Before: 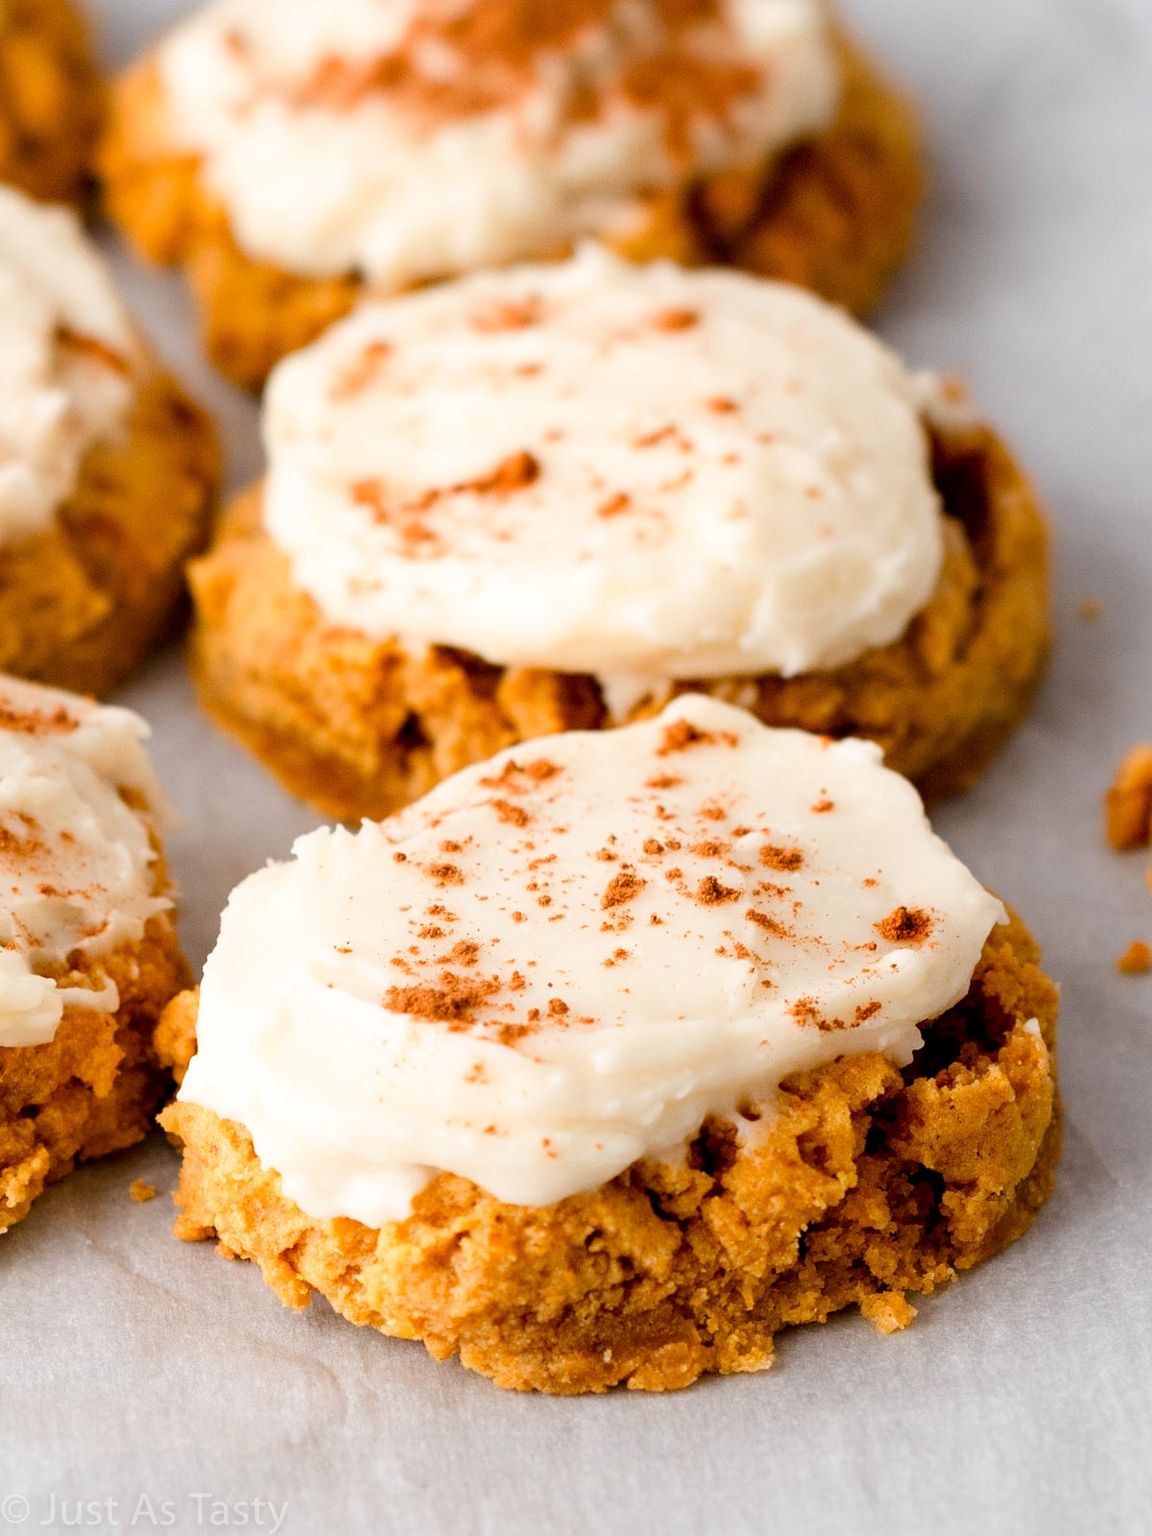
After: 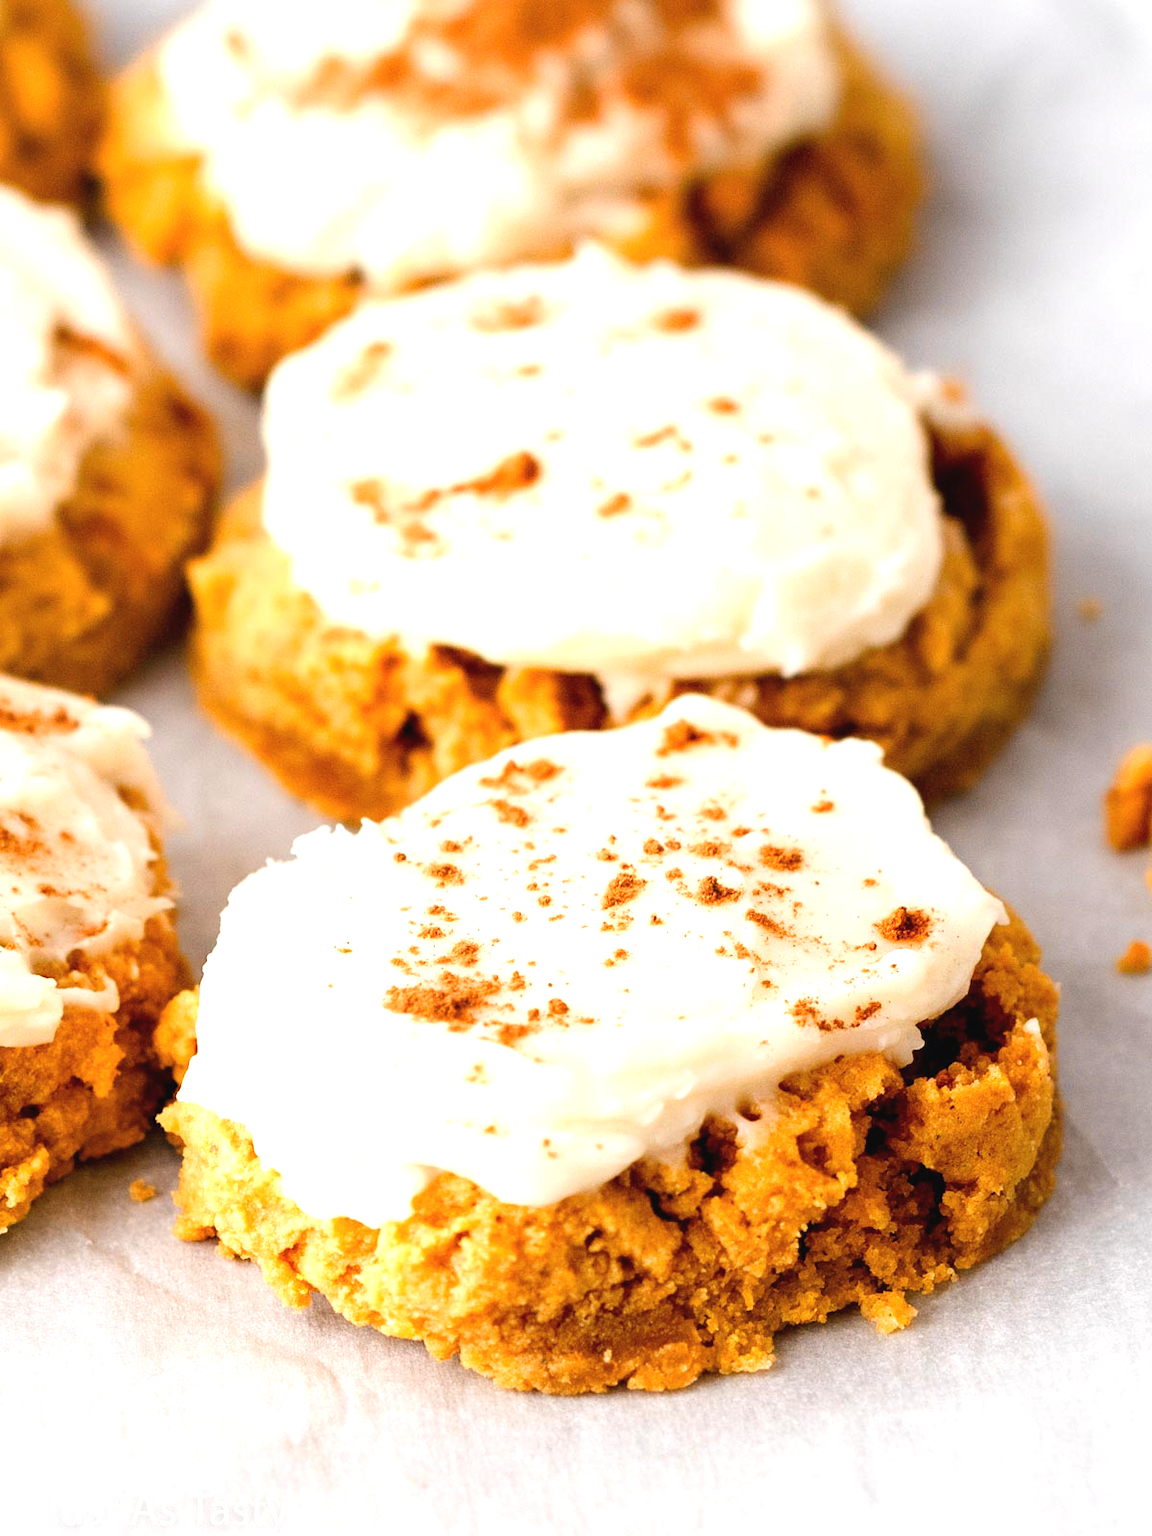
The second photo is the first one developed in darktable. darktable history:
exposure: black level correction -0.002, exposure 0.707 EV, compensate highlight preservation false
